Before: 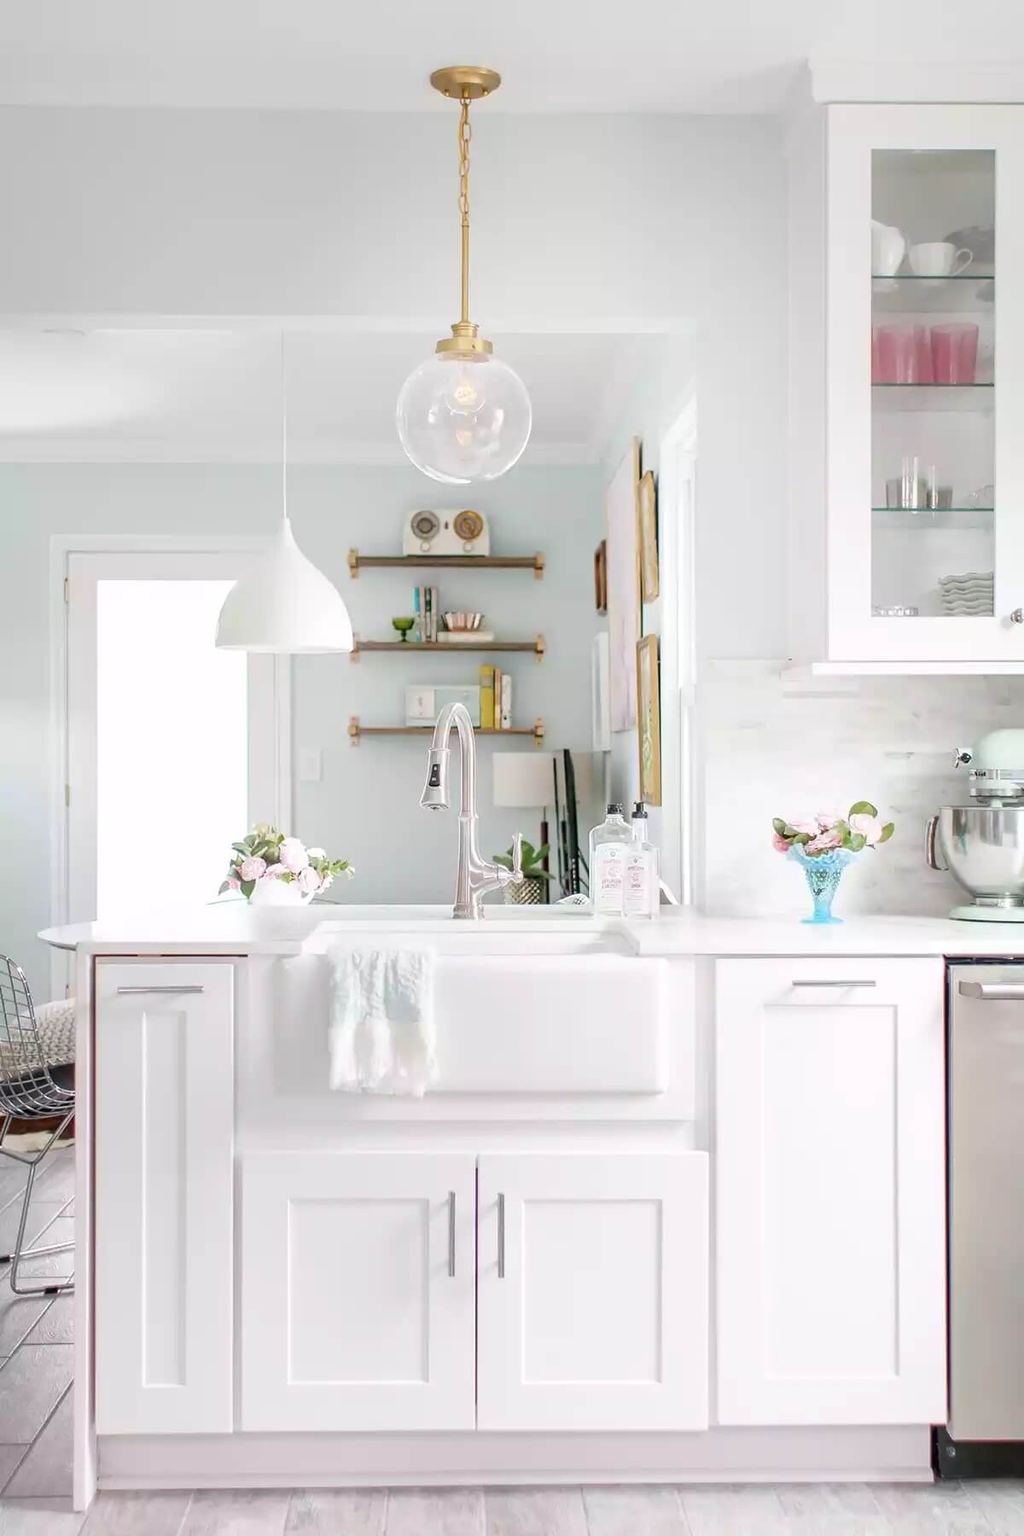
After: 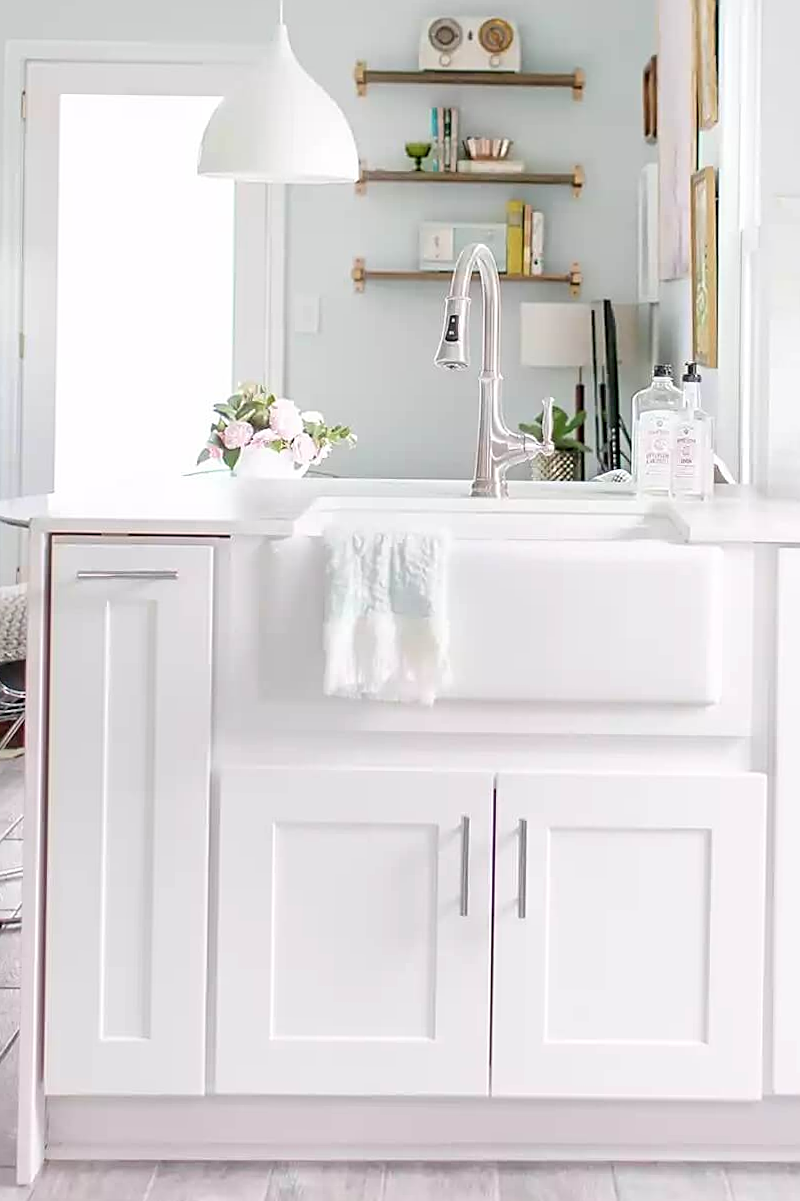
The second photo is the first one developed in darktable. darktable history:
crop and rotate: angle -0.82°, left 3.85%, top 31.828%, right 27.992%
sharpen: on, module defaults
